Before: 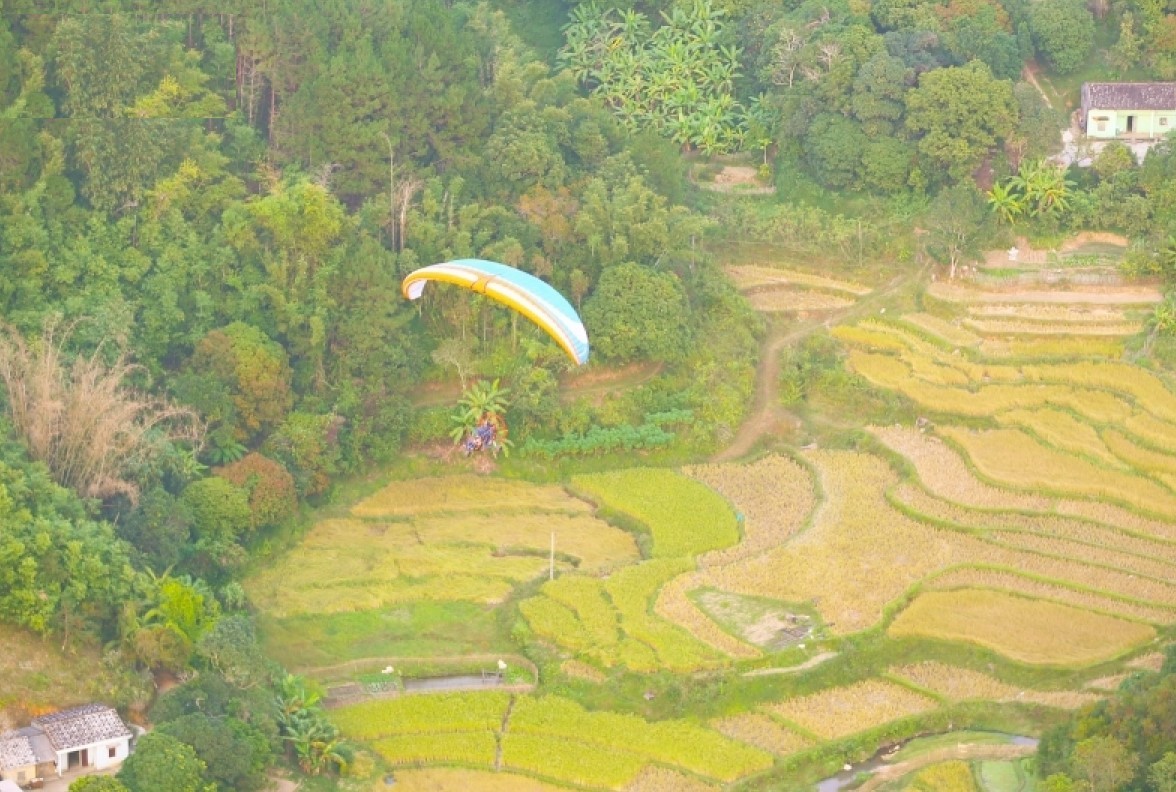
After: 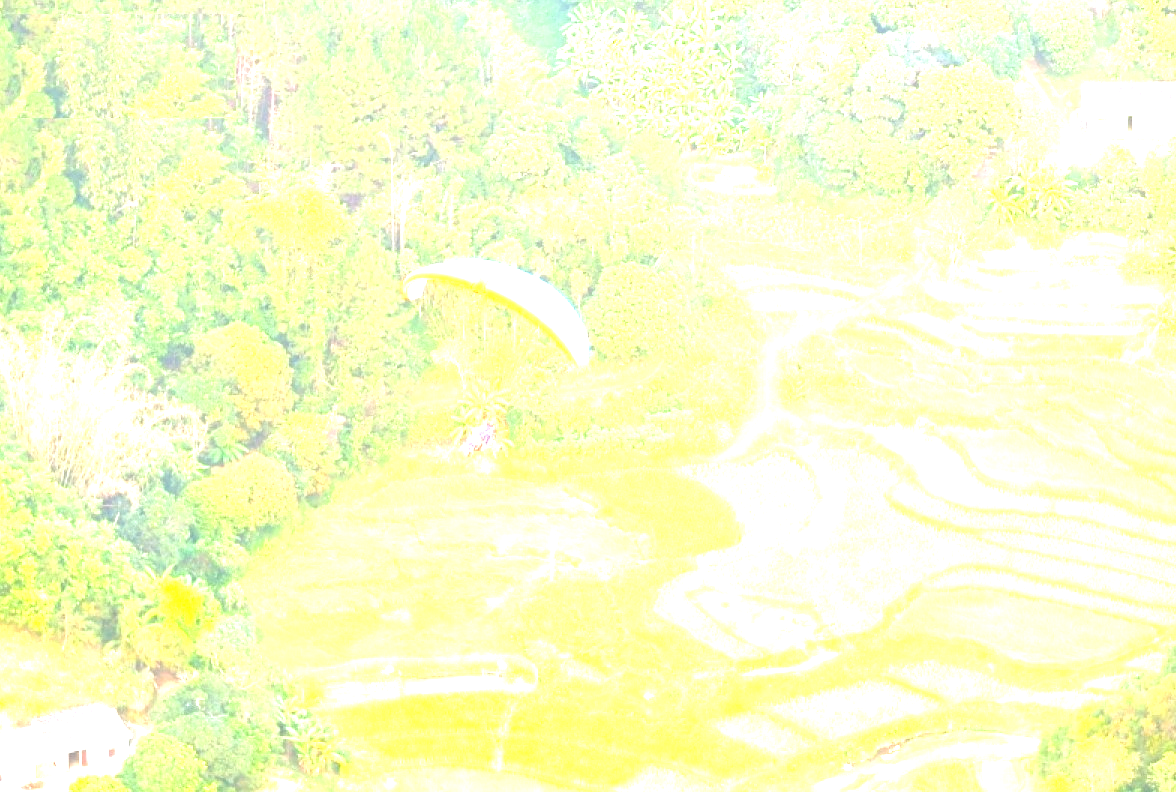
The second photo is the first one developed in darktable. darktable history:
exposure: black level correction 0, exposure 2.111 EV, compensate highlight preservation false
